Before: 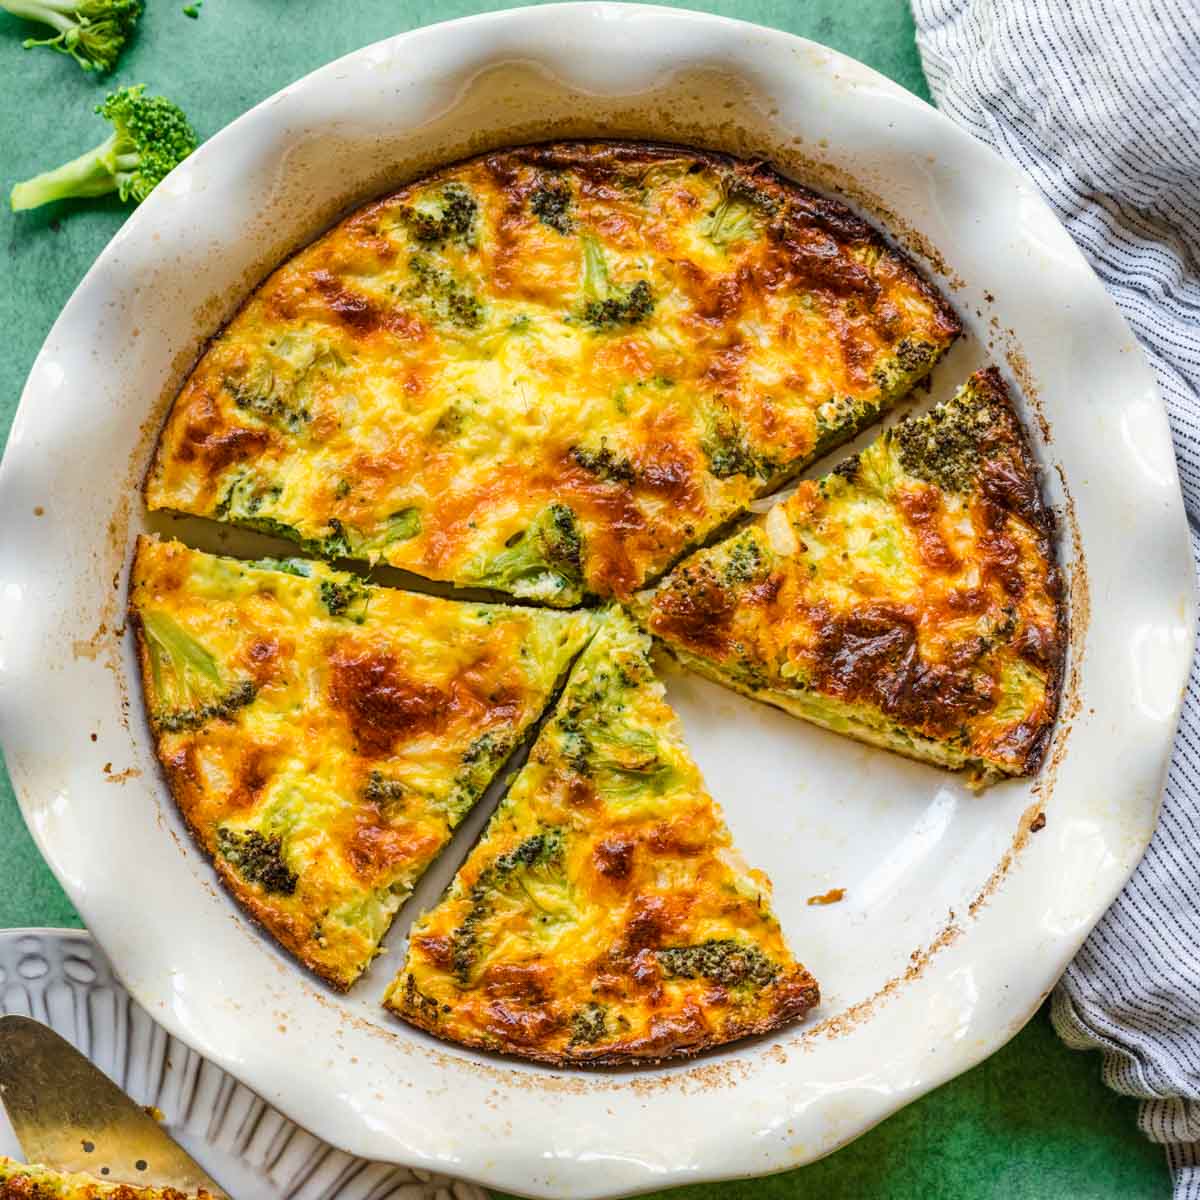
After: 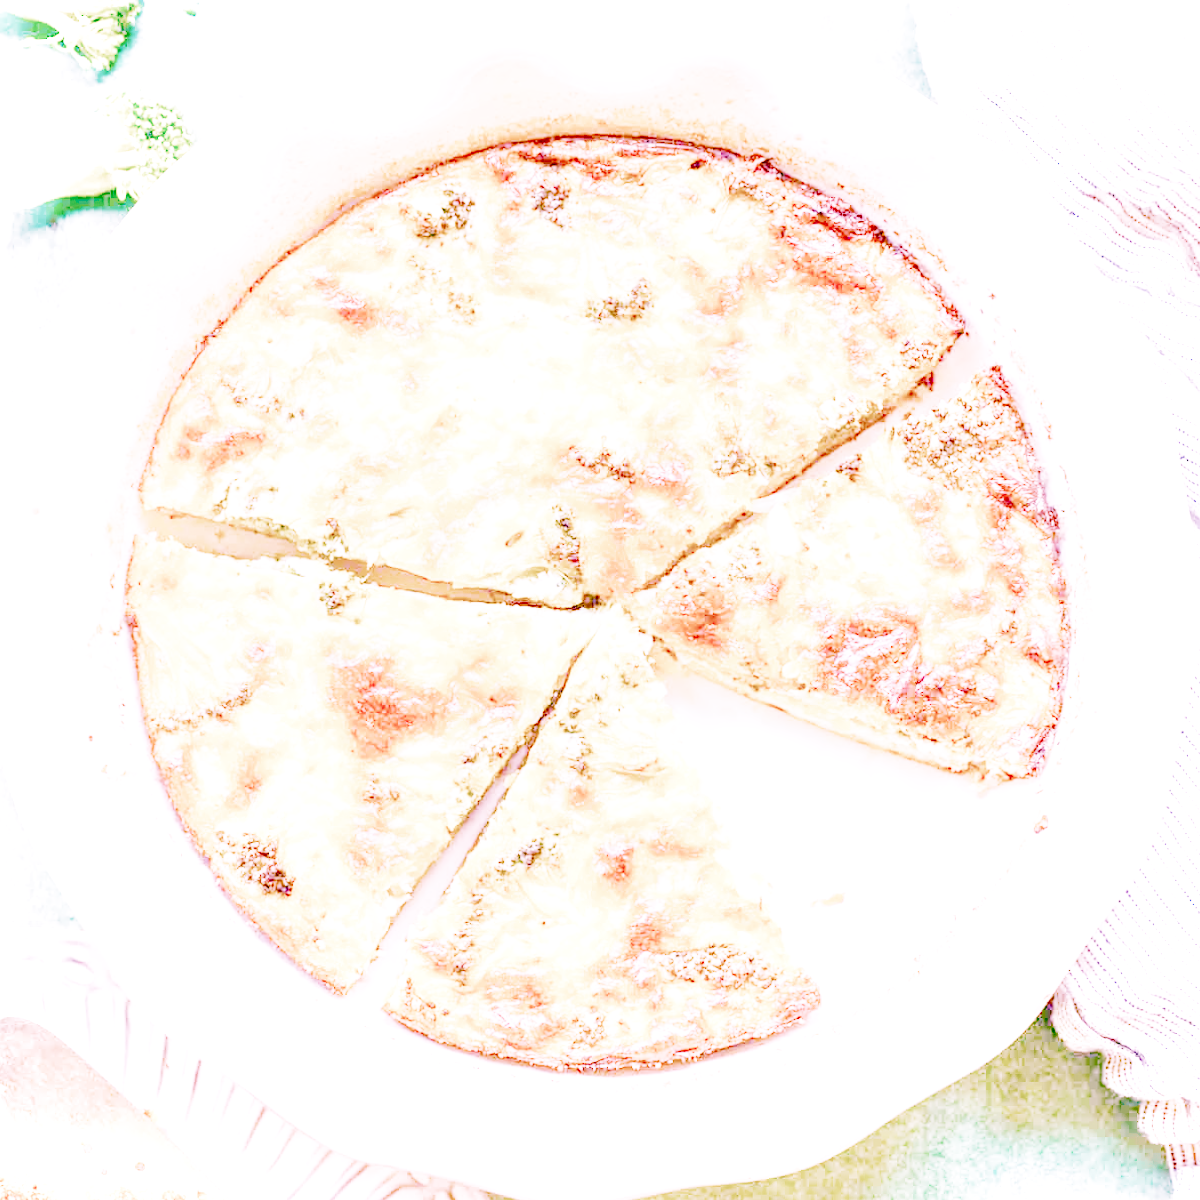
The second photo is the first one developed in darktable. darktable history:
color calibration: illuminant as shot in camera, x 0.37, y 0.382, temperature 4313.32 K
denoise (profiled): preserve shadows 1.52, scattering 0.002, a [-1, 0, 0], compensate highlight preservation false
exposure: black level correction 0, exposure 1.45 EV, compensate exposure bias true, compensate highlight preservation false
lens correction: scale 1, crop 1, focal 35, aperture 5, distance 0.775, camera "Canon EOS RP", lens "Canon RF 35mm F1.8 MACRO IS STM"
white balance: red 2.229, blue 1.46
color balance rgb "basic colorfulness: natural skin": perceptual saturation grading › global saturation 20%, perceptual saturation grading › highlights -50%, perceptual saturation grading › shadows 30%
velvia: on, module defaults
local contrast: on, module defaults
filmic rgb: black relative exposure -16 EV, white relative exposure 5.31 EV, hardness 5.9, contrast 1.25, preserve chrominance no, color science v5 (2021)
haze removal: compatibility mode true, adaptive false
highlight reconstruction: on, module defaults
